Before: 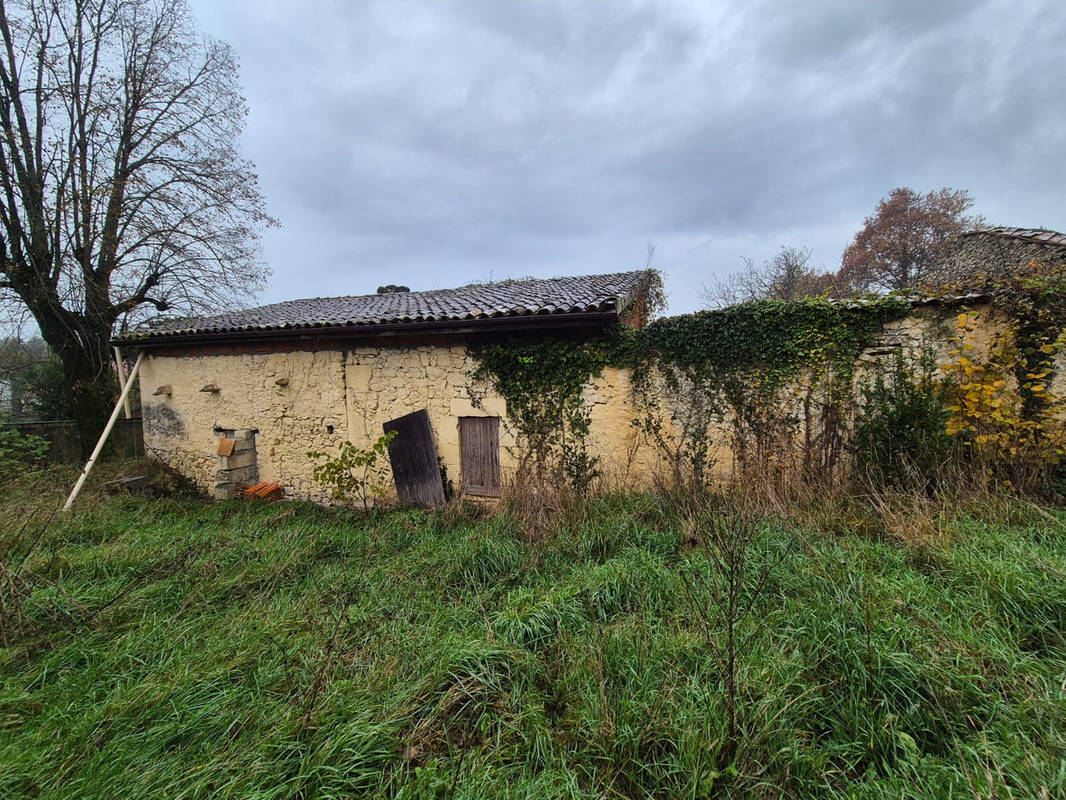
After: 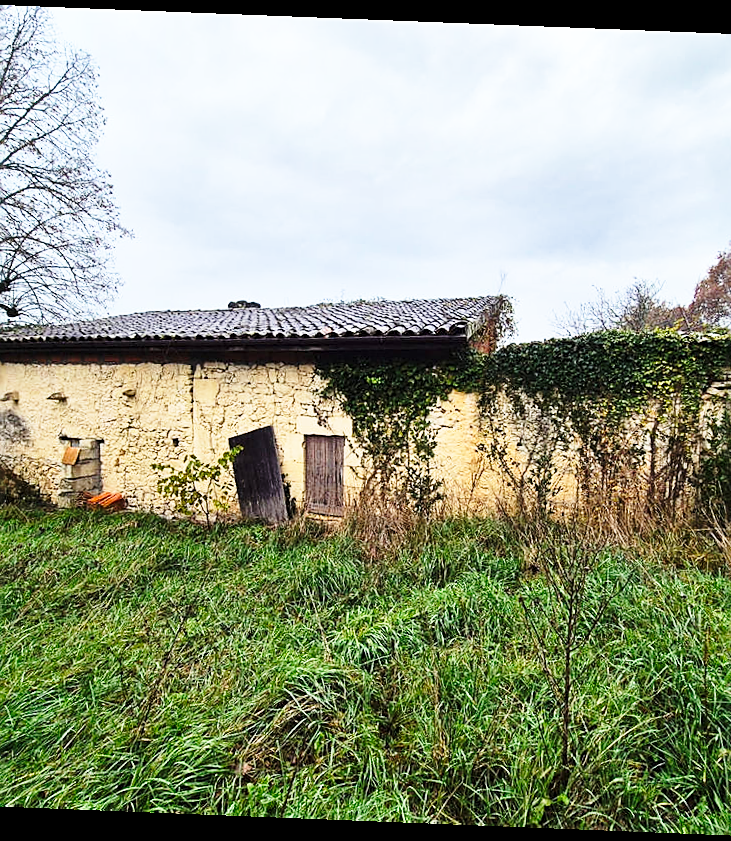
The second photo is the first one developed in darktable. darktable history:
crop and rotate: left 15.446%, right 17.836%
base curve: curves: ch0 [(0, 0) (0.026, 0.03) (0.109, 0.232) (0.351, 0.748) (0.669, 0.968) (1, 1)], preserve colors none
rotate and perspective: rotation 2.27°, automatic cropping off
sharpen: on, module defaults
